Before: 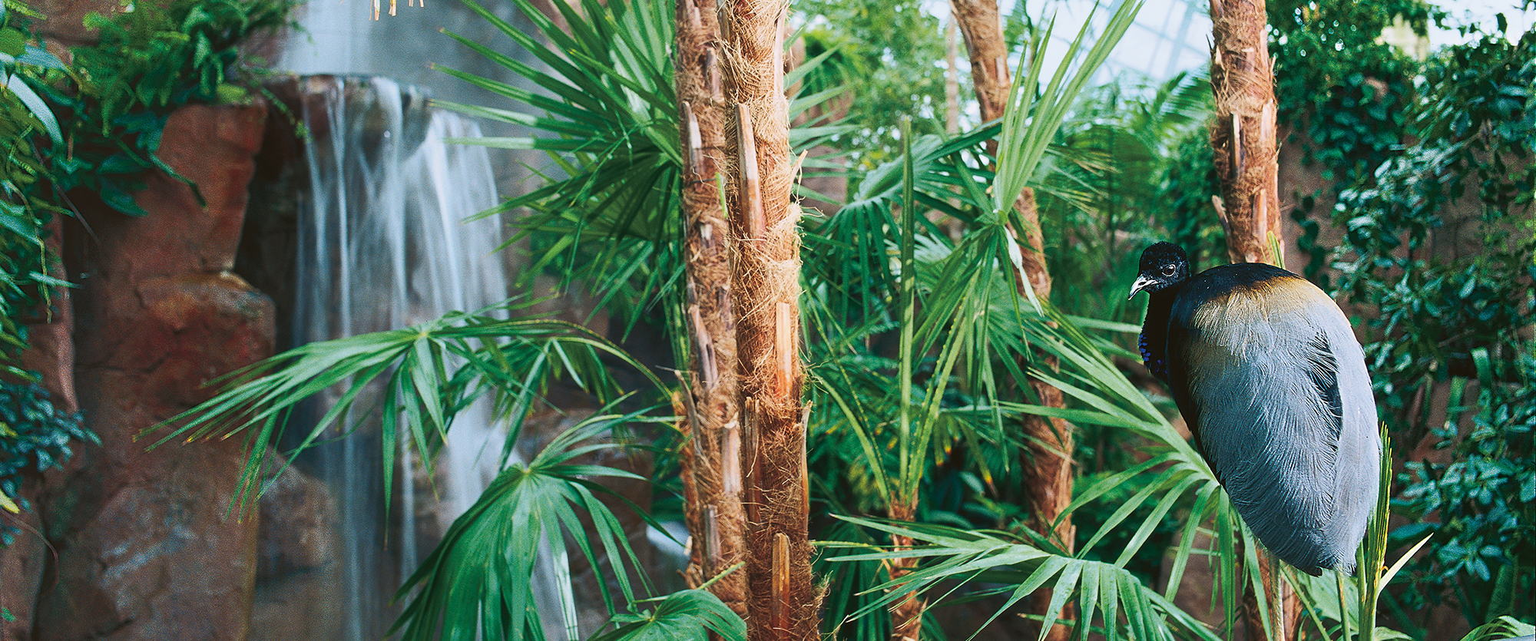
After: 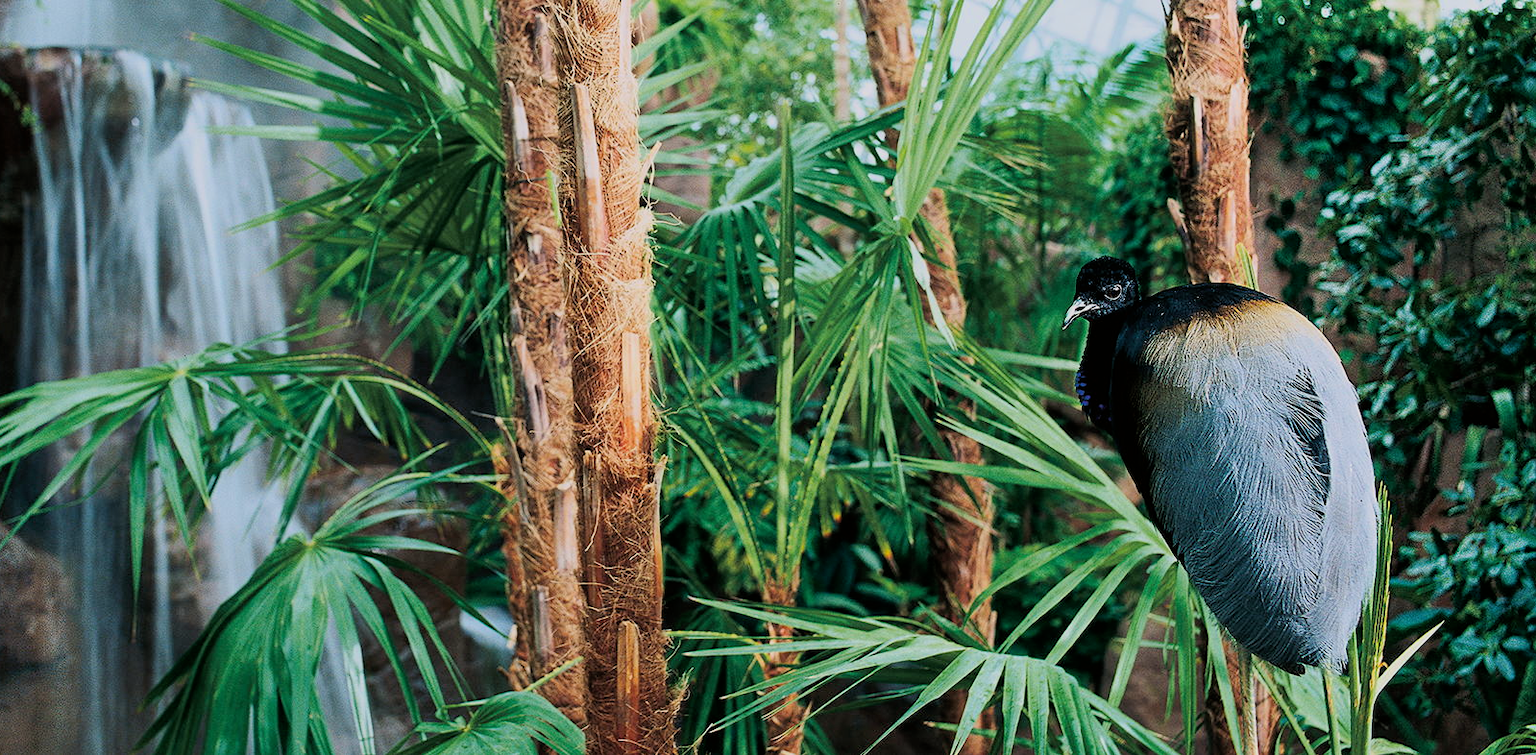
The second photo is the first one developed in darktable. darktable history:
filmic rgb: black relative exposure -7.73 EV, white relative exposure 4.42 EV, target black luminance 0%, hardness 3.76, latitude 50.78%, contrast 1.07, highlights saturation mix 9.04%, shadows ↔ highlights balance -0.276%, color science v6 (2022)
crop and rotate: left 18.182%, top 5.788%, right 1.827%
